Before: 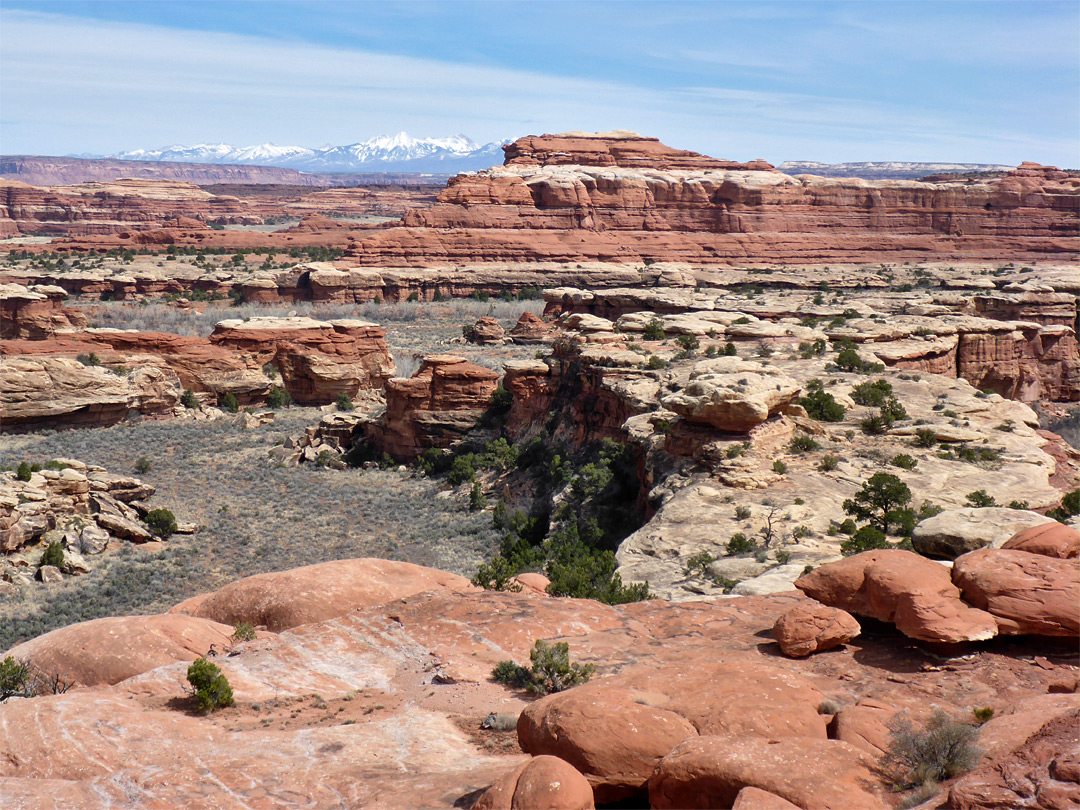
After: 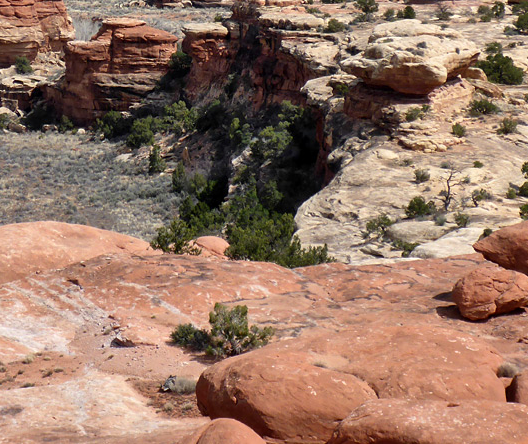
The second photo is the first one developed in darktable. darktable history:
local contrast: mode bilateral grid, contrast 20, coarseness 51, detail 120%, midtone range 0.2
crop: left 29.792%, top 41.657%, right 21.277%, bottom 3.494%
